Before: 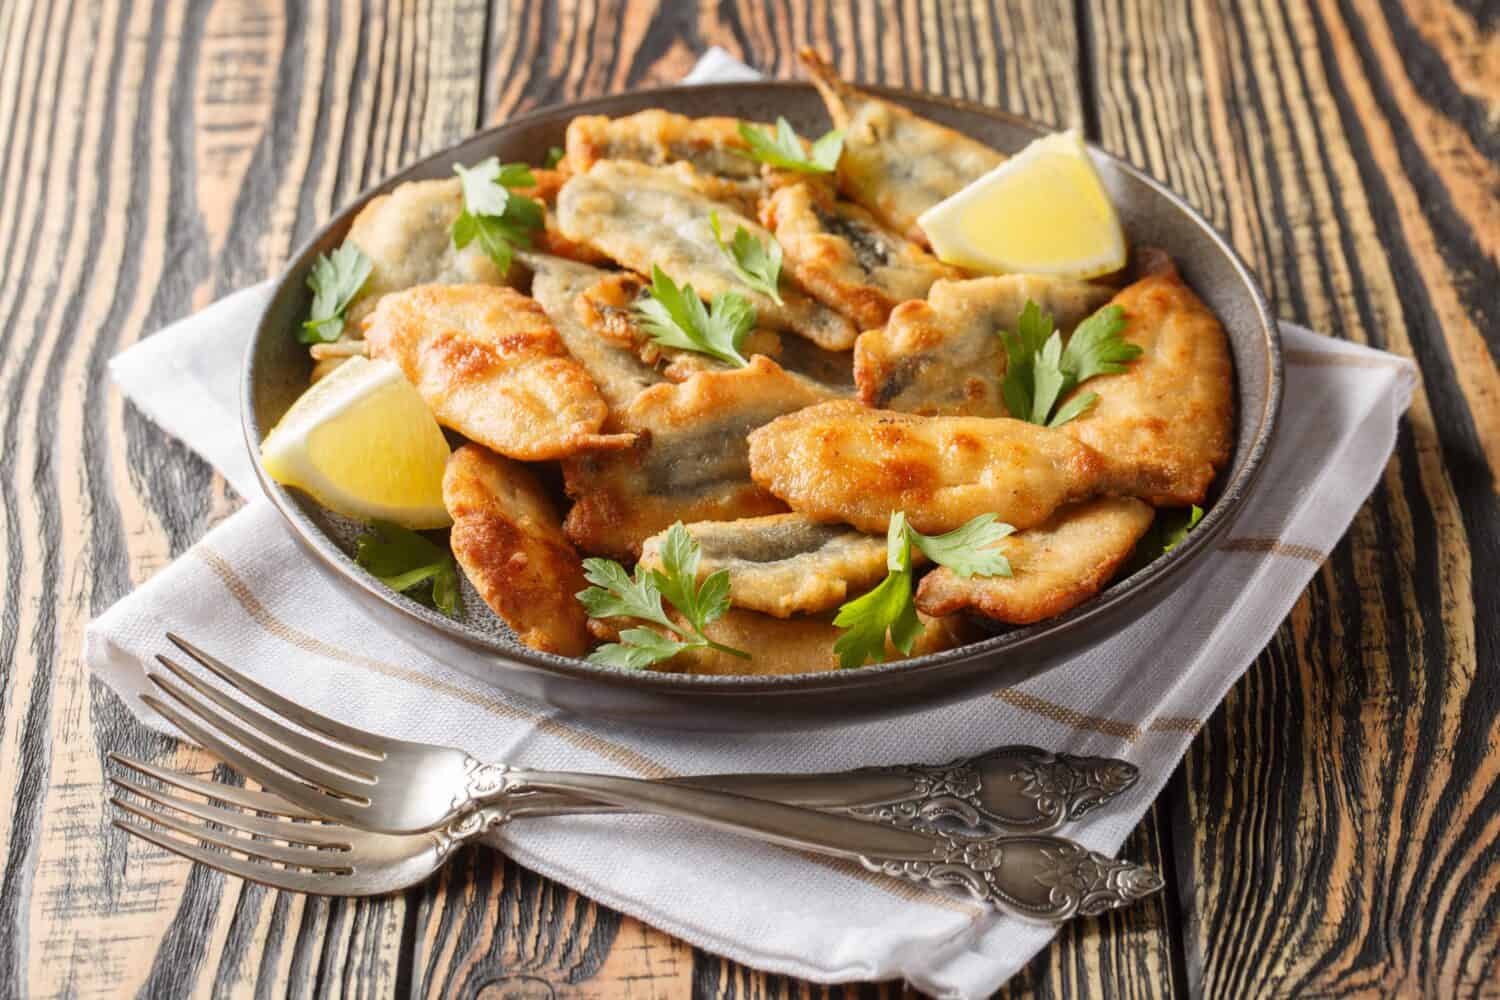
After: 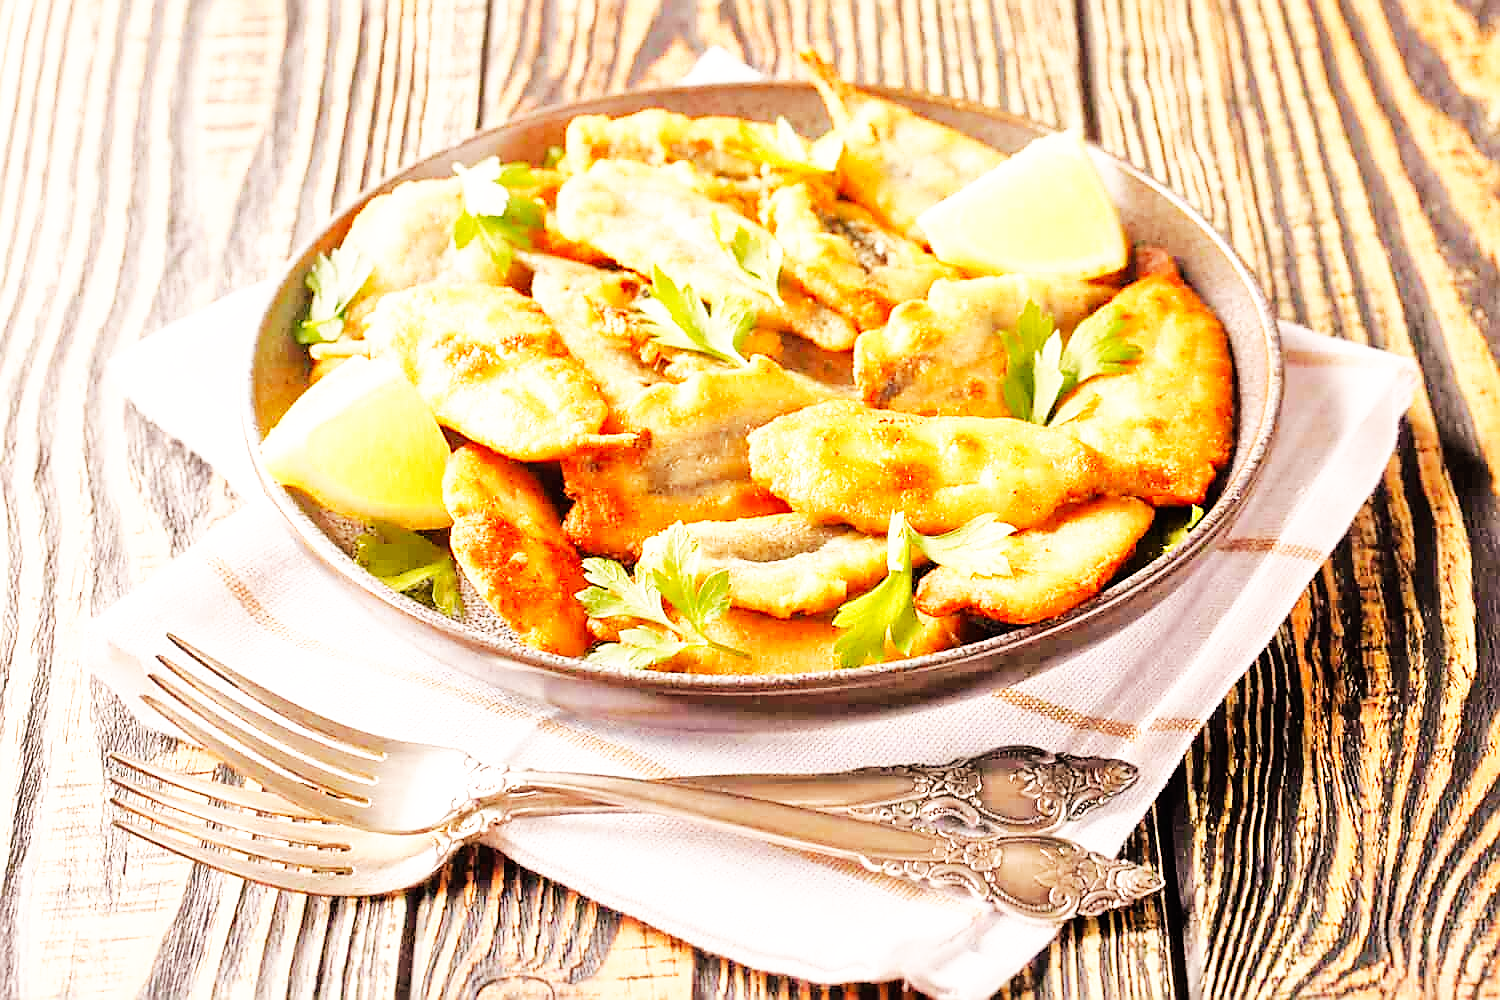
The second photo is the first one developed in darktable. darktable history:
exposure: exposure 0.128 EV, compensate highlight preservation false
white balance: red 1.127, blue 0.943
tone equalizer: -7 EV 0.15 EV, -6 EV 0.6 EV, -5 EV 1.15 EV, -4 EV 1.33 EV, -3 EV 1.15 EV, -2 EV 0.6 EV, -1 EV 0.15 EV, mask exposure compensation -0.5 EV
base curve: curves: ch0 [(0, 0) (0.007, 0.004) (0.027, 0.03) (0.046, 0.07) (0.207, 0.54) (0.442, 0.872) (0.673, 0.972) (1, 1)], preserve colors none
sharpen: radius 1.4, amount 1.25, threshold 0.7
